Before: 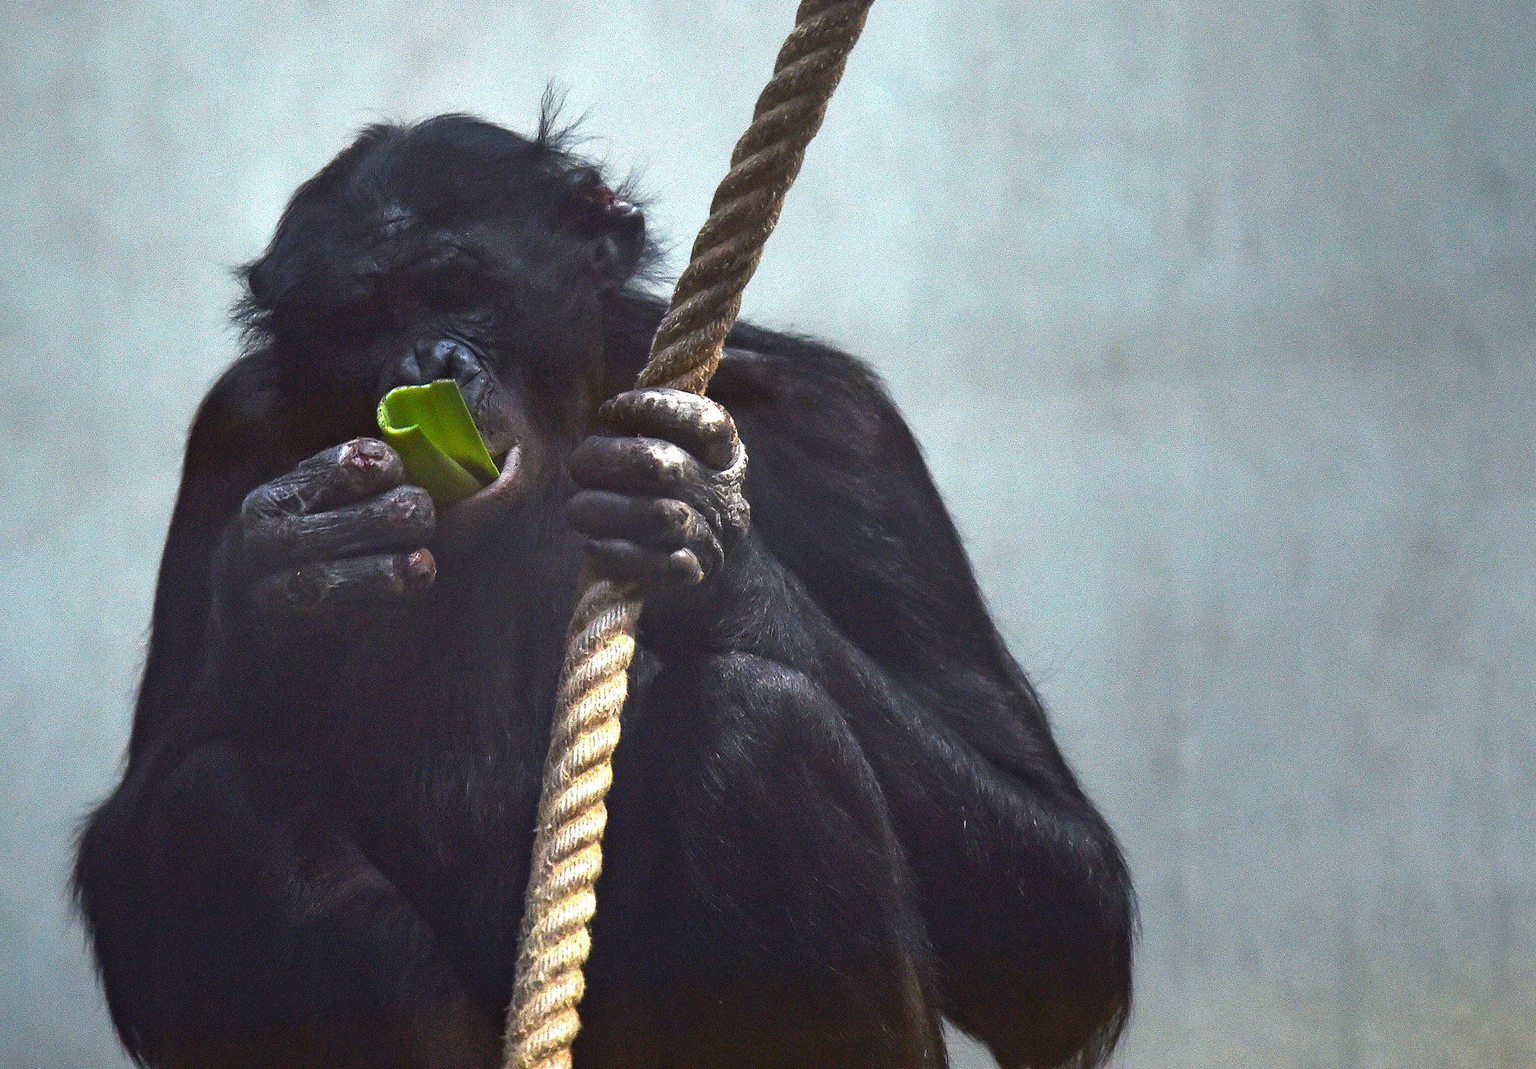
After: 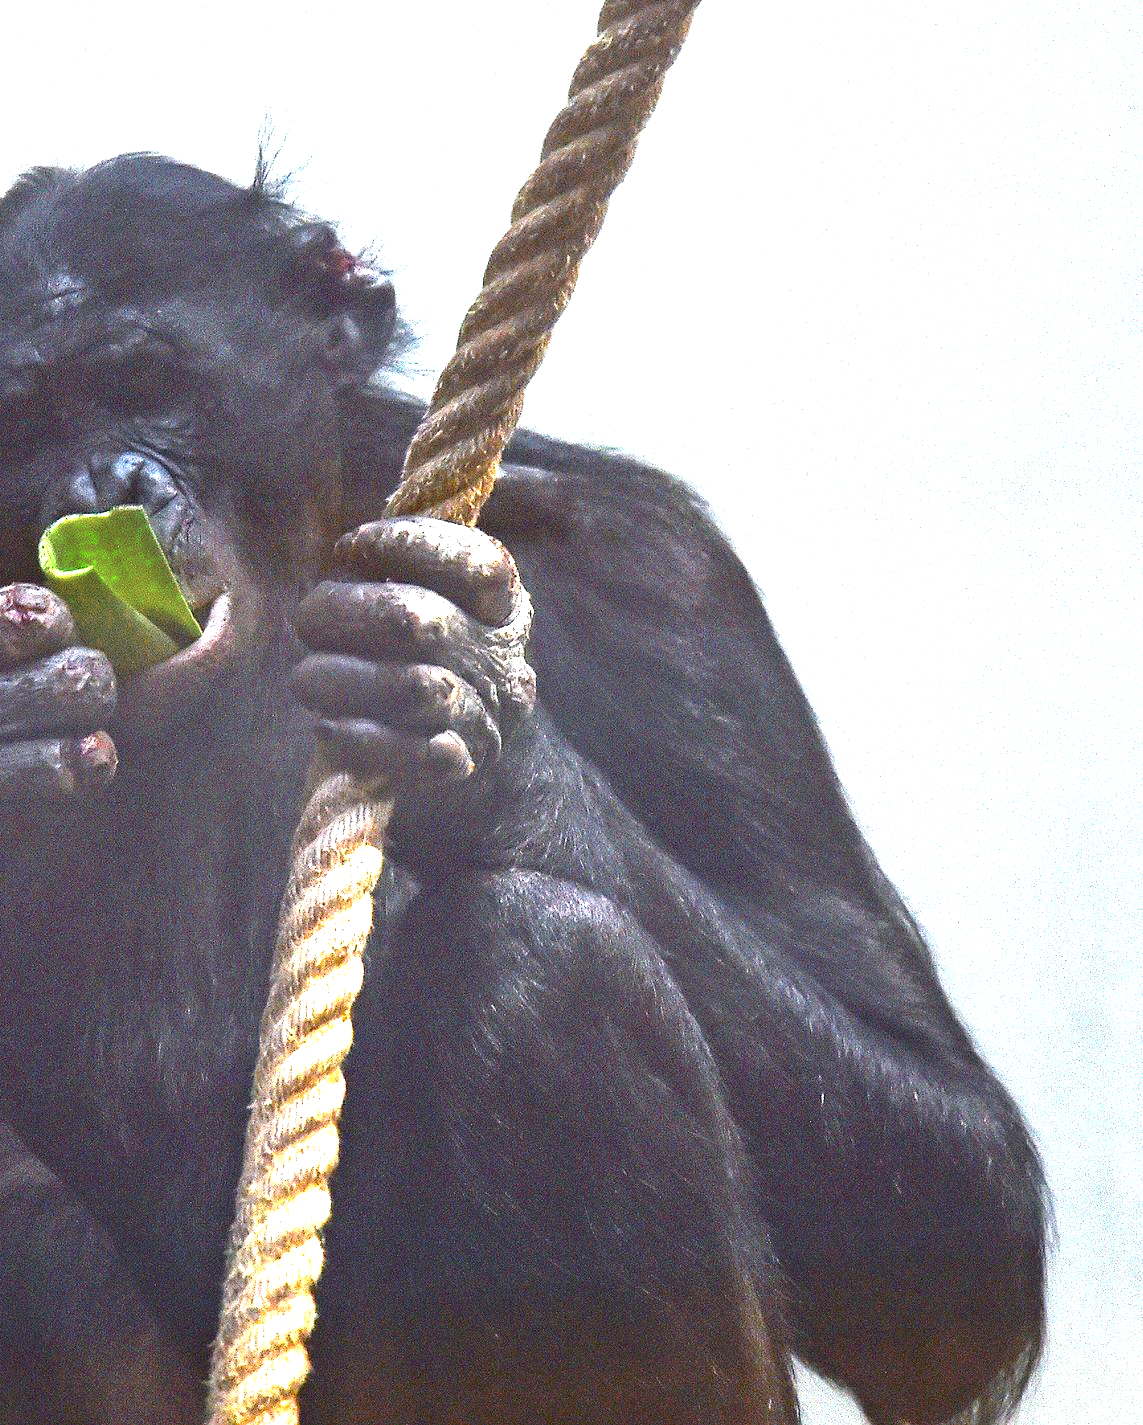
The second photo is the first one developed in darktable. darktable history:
exposure: black level correction 0, exposure 1.666 EV, compensate highlight preservation false
crop and rotate: left 22.699%, right 21.467%
color zones: curves: ch0 [(0.11, 0.396) (0.195, 0.36) (0.25, 0.5) (0.303, 0.412) (0.357, 0.544) (0.75, 0.5) (0.967, 0.328)]; ch1 [(0, 0.468) (0.112, 0.512) (0.202, 0.6) (0.25, 0.5) (0.307, 0.352) (0.357, 0.544) (0.75, 0.5) (0.963, 0.524)]
